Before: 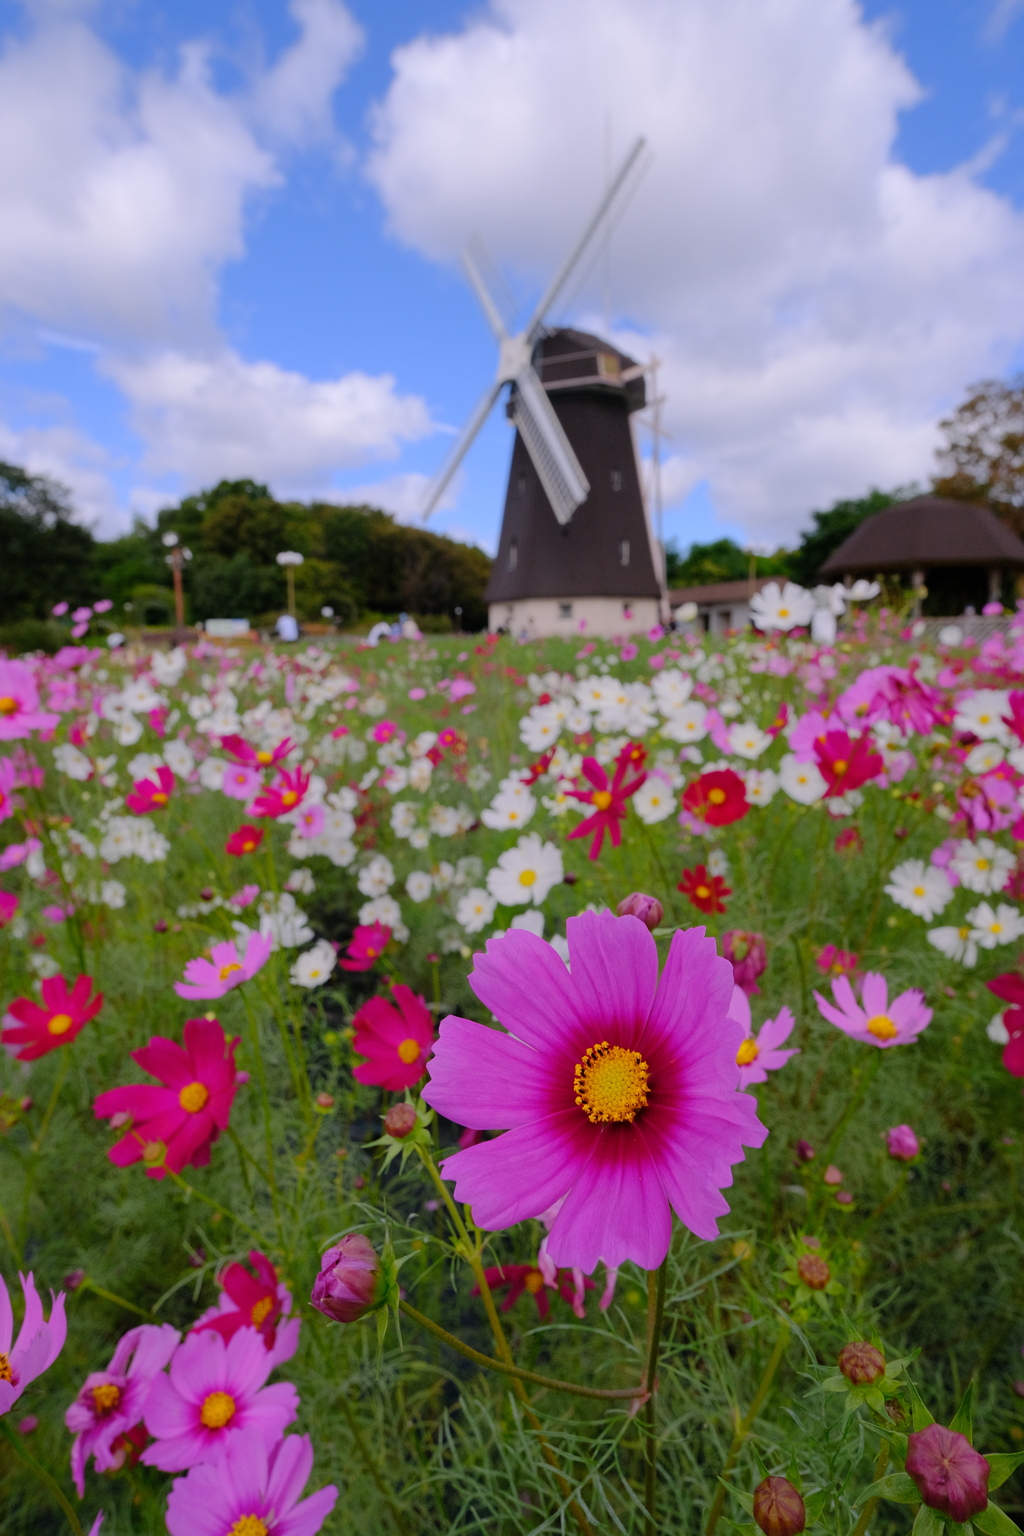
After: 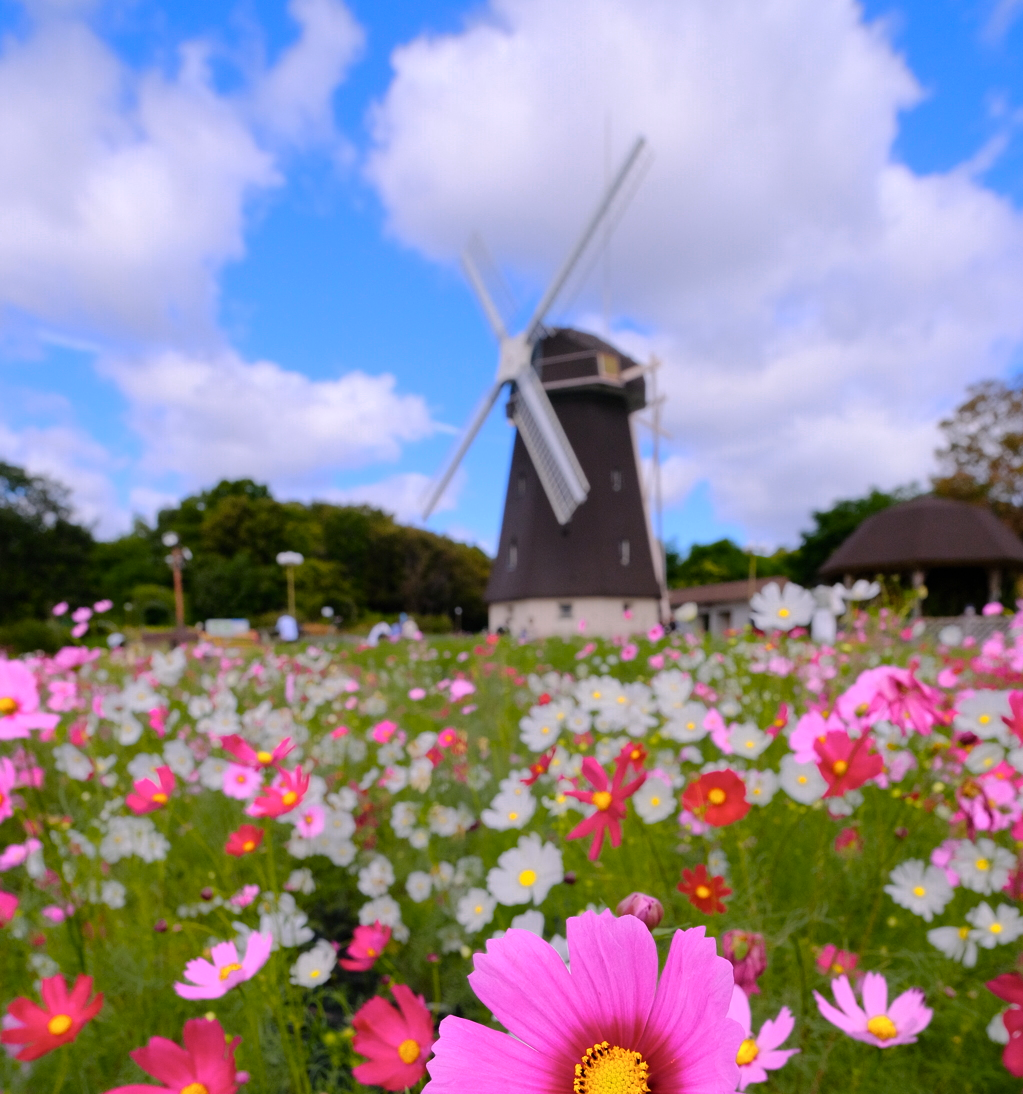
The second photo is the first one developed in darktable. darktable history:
crop: right 0%, bottom 28.75%
color zones: curves: ch0 [(0.099, 0.624) (0.257, 0.596) (0.384, 0.376) (0.529, 0.492) (0.697, 0.564) (0.768, 0.532) (0.908, 0.644)]; ch1 [(0.112, 0.564) (0.254, 0.612) (0.432, 0.676) (0.592, 0.456) (0.743, 0.684) (0.888, 0.536)]; ch2 [(0.25, 0.5) (0.469, 0.36) (0.75, 0.5)]
